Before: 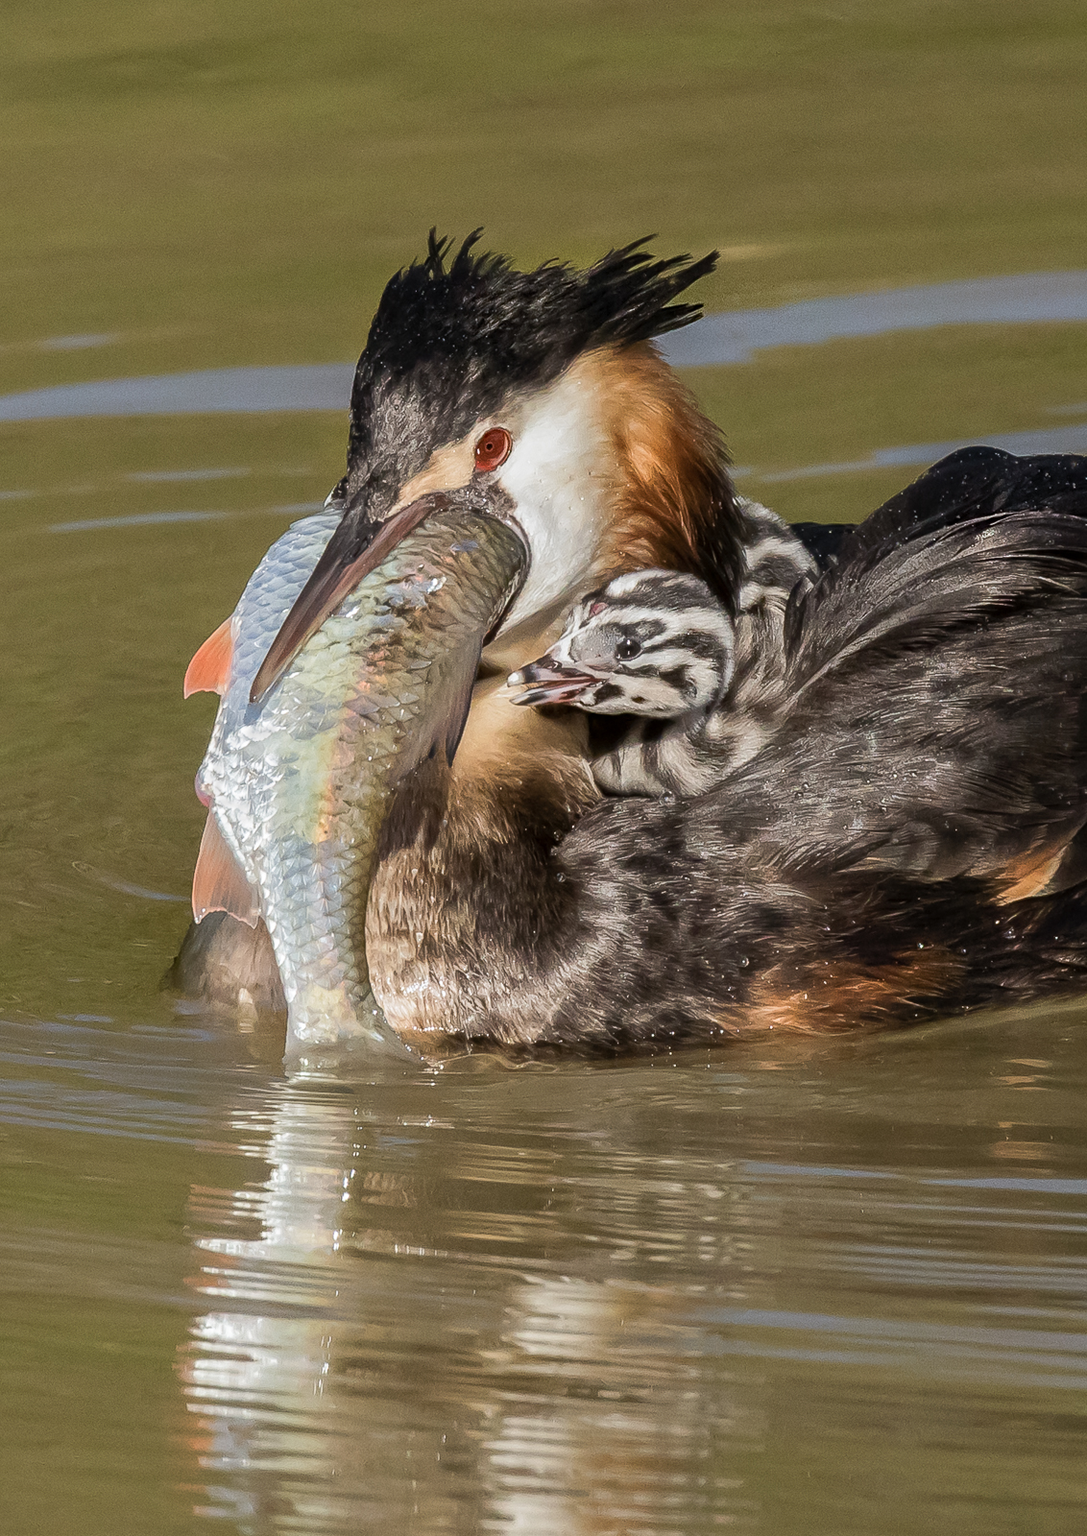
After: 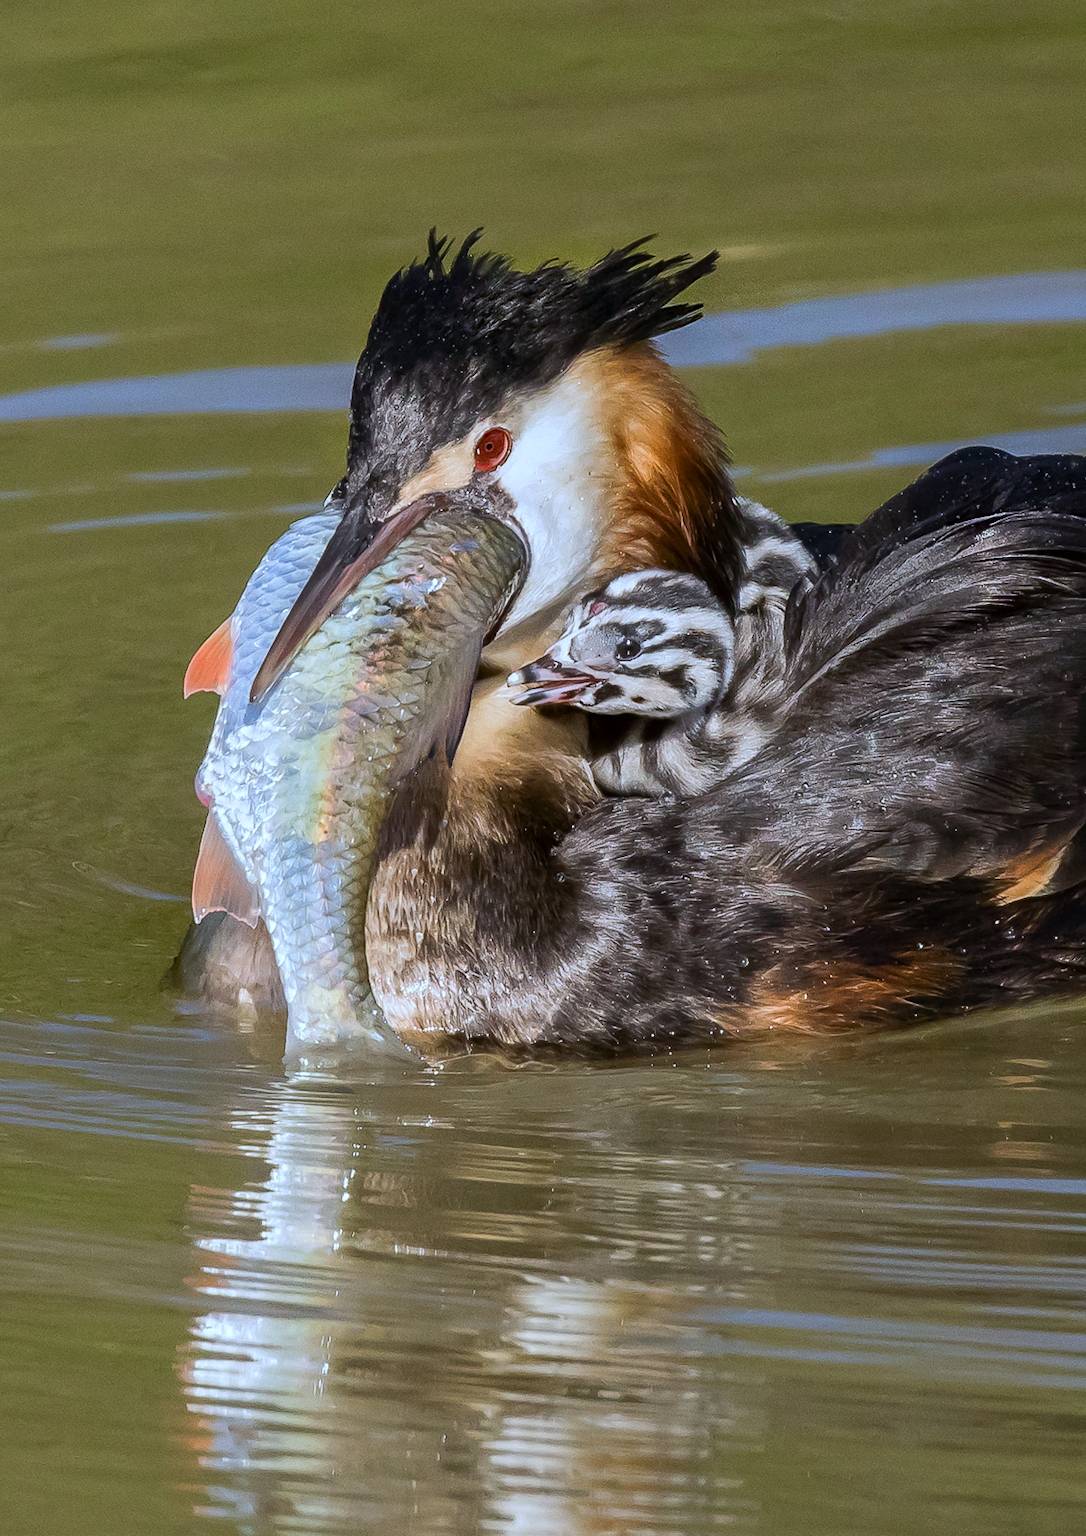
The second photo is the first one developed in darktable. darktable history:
contrast brightness saturation: contrast 0.09, saturation 0.28
white balance: red 0.926, green 1.003, blue 1.133
